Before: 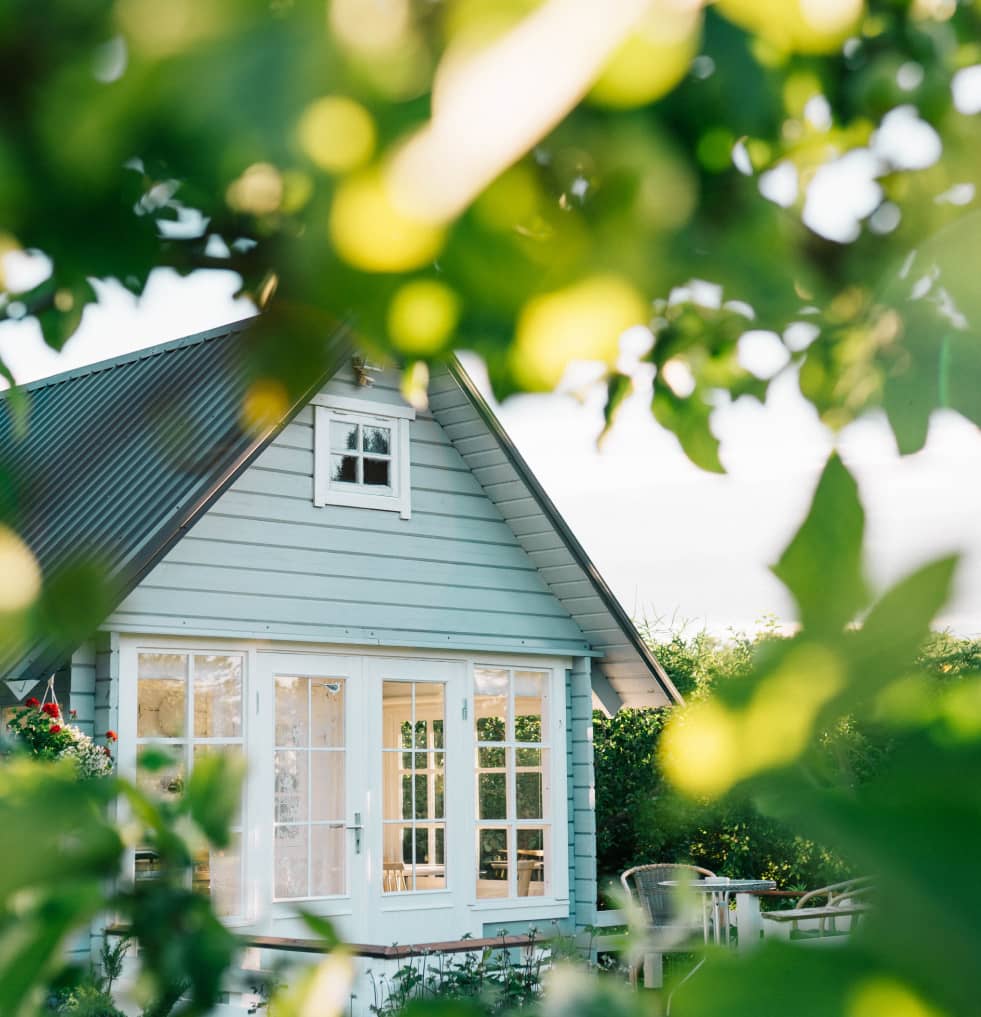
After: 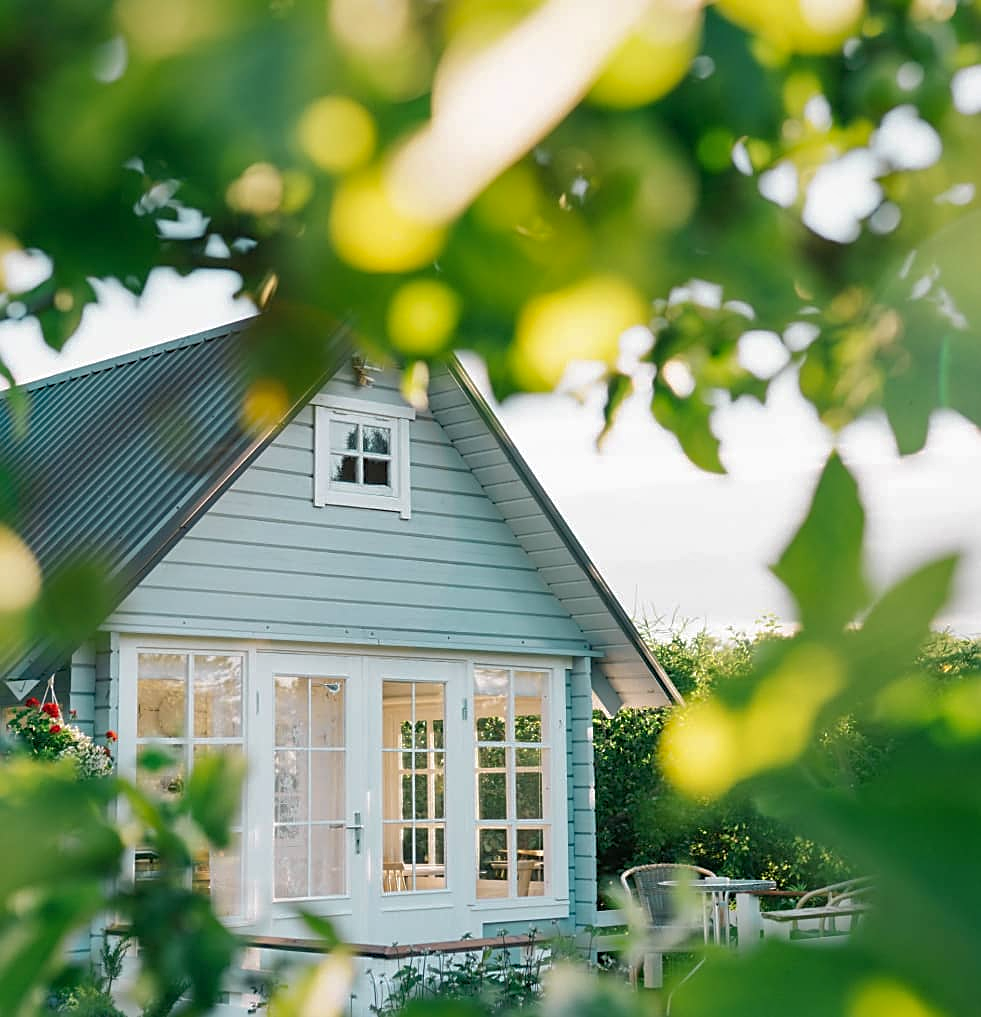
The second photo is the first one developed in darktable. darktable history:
sharpen: on, module defaults
shadows and highlights: highlights color adjustment 40.55%
